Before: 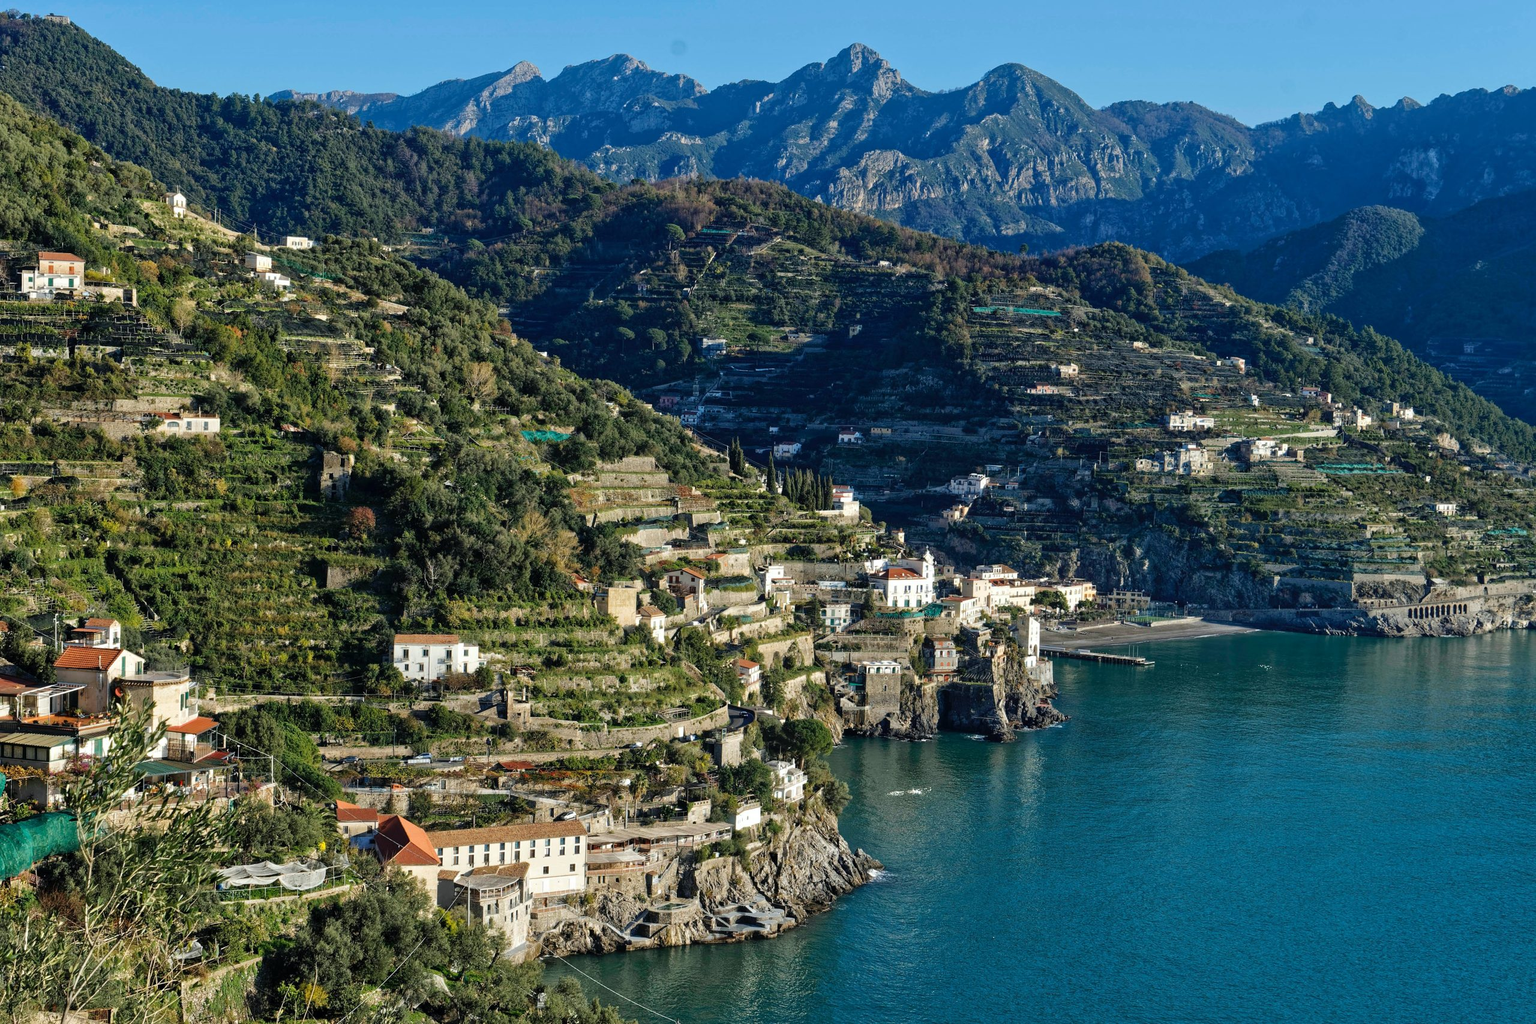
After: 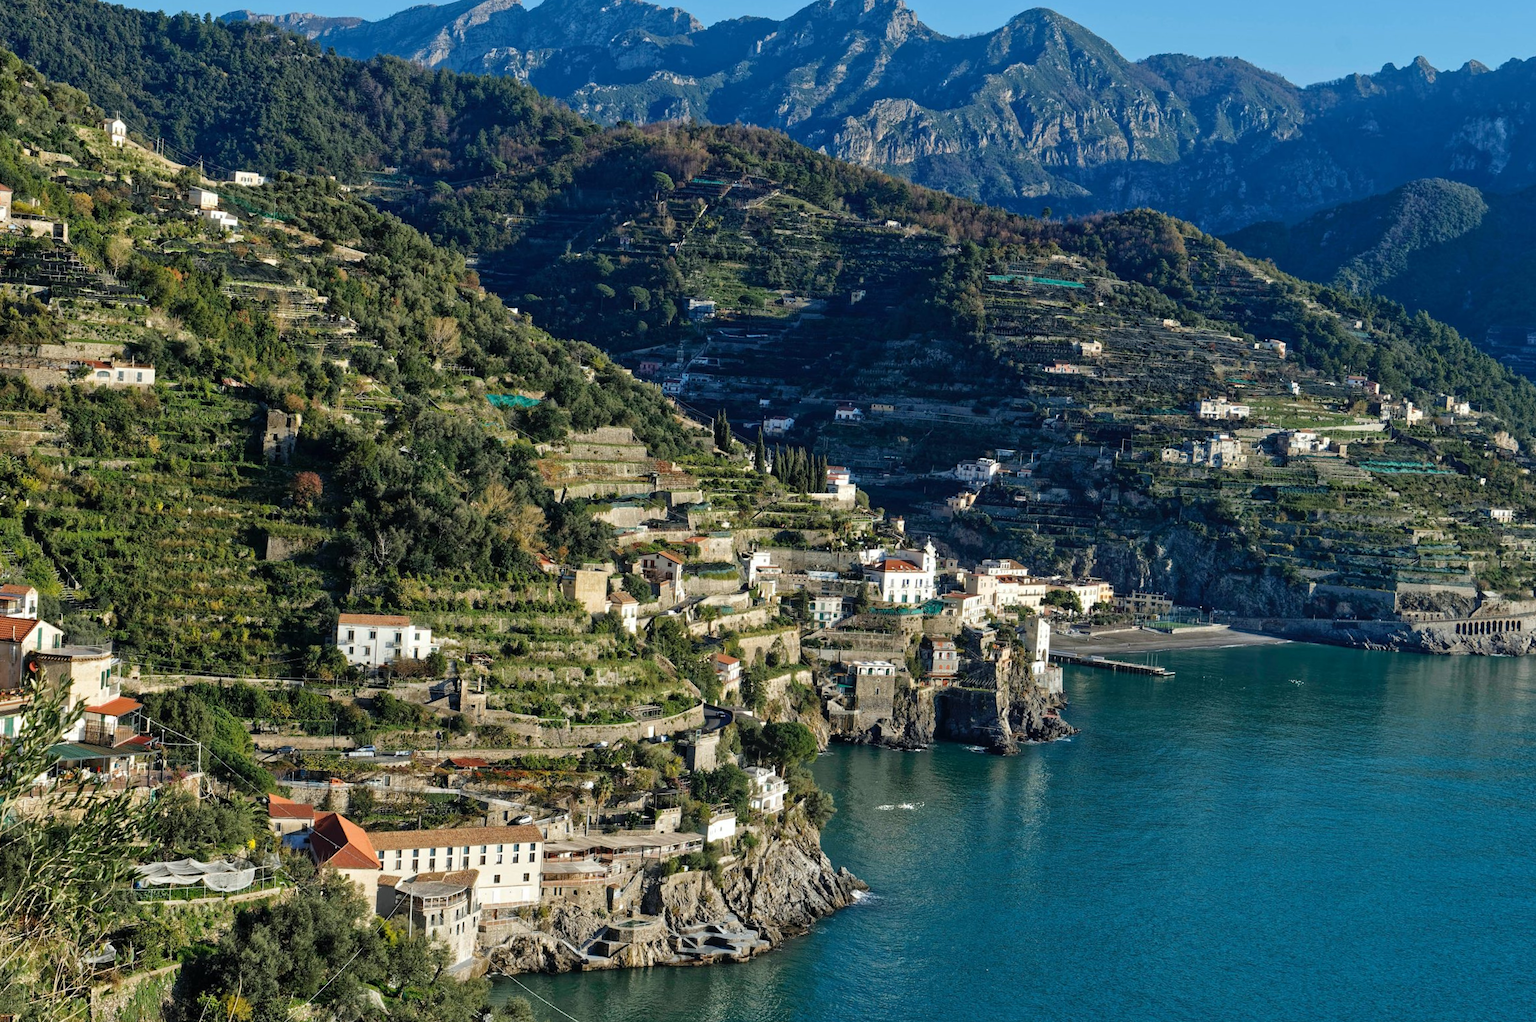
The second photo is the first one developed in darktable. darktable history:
crop and rotate: angle -1.96°, left 3.159%, top 4.138%, right 1.454%, bottom 0.619%
